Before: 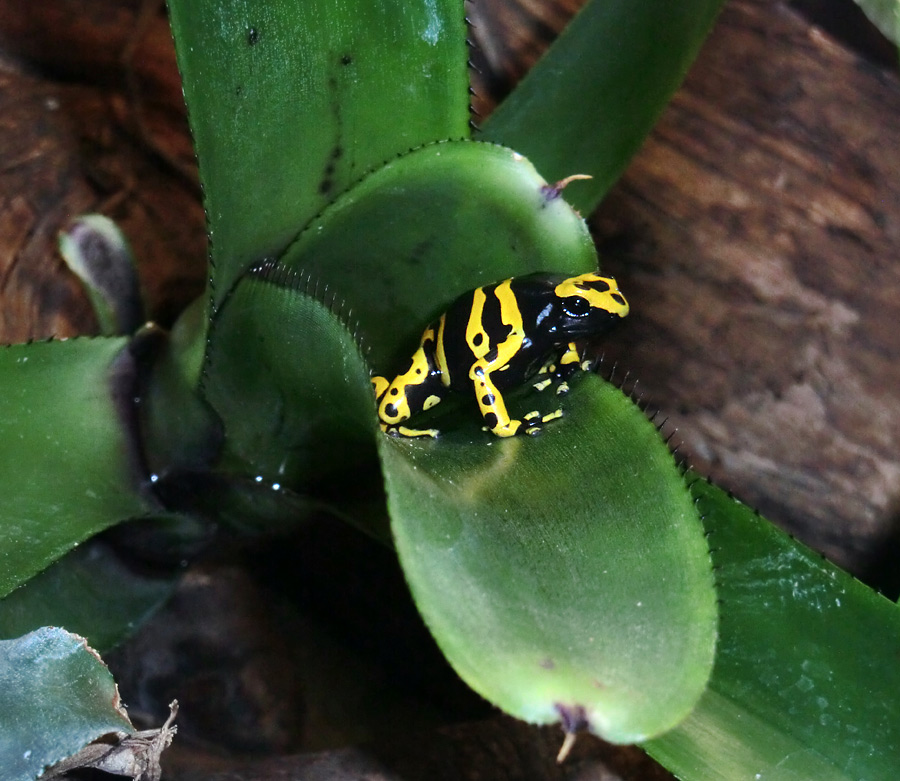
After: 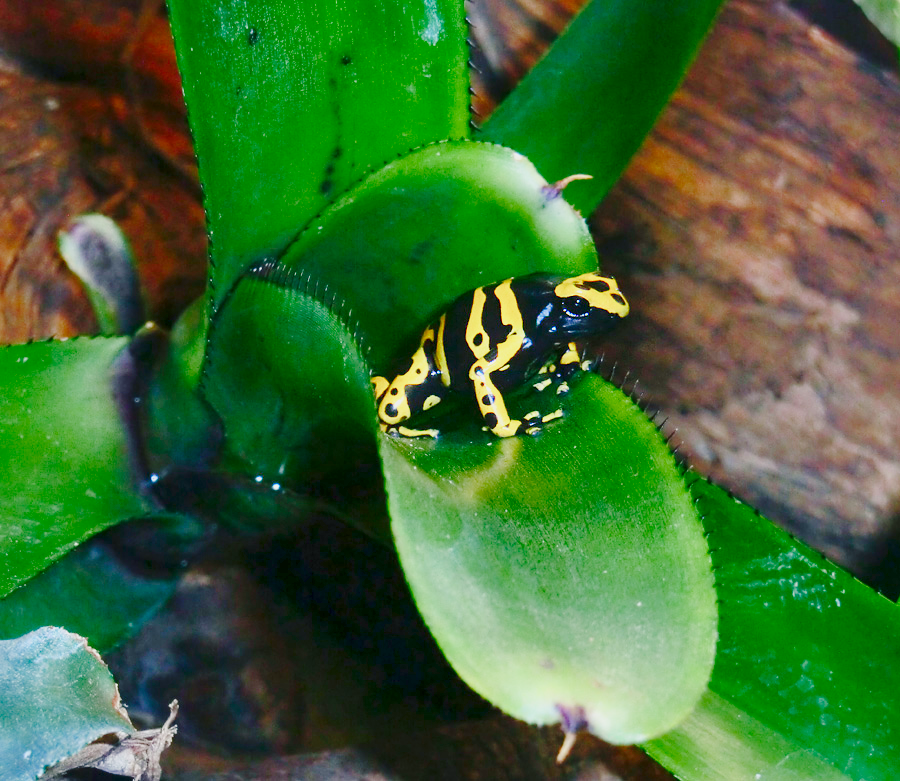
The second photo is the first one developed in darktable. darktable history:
color balance rgb: shadows lift › luminance -7.355%, shadows lift › chroma 2.236%, shadows lift › hue 202.15°, perceptual saturation grading › global saturation 13.652%, perceptual saturation grading › highlights -30.761%, perceptual saturation grading › shadows 50.757%, contrast -29.791%
base curve: curves: ch0 [(0, 0) (0.028, 0.03) (0.121, 0.232) (0.46, 0.748) (0.859, 0.968) (1, 1)], preserve colors none
